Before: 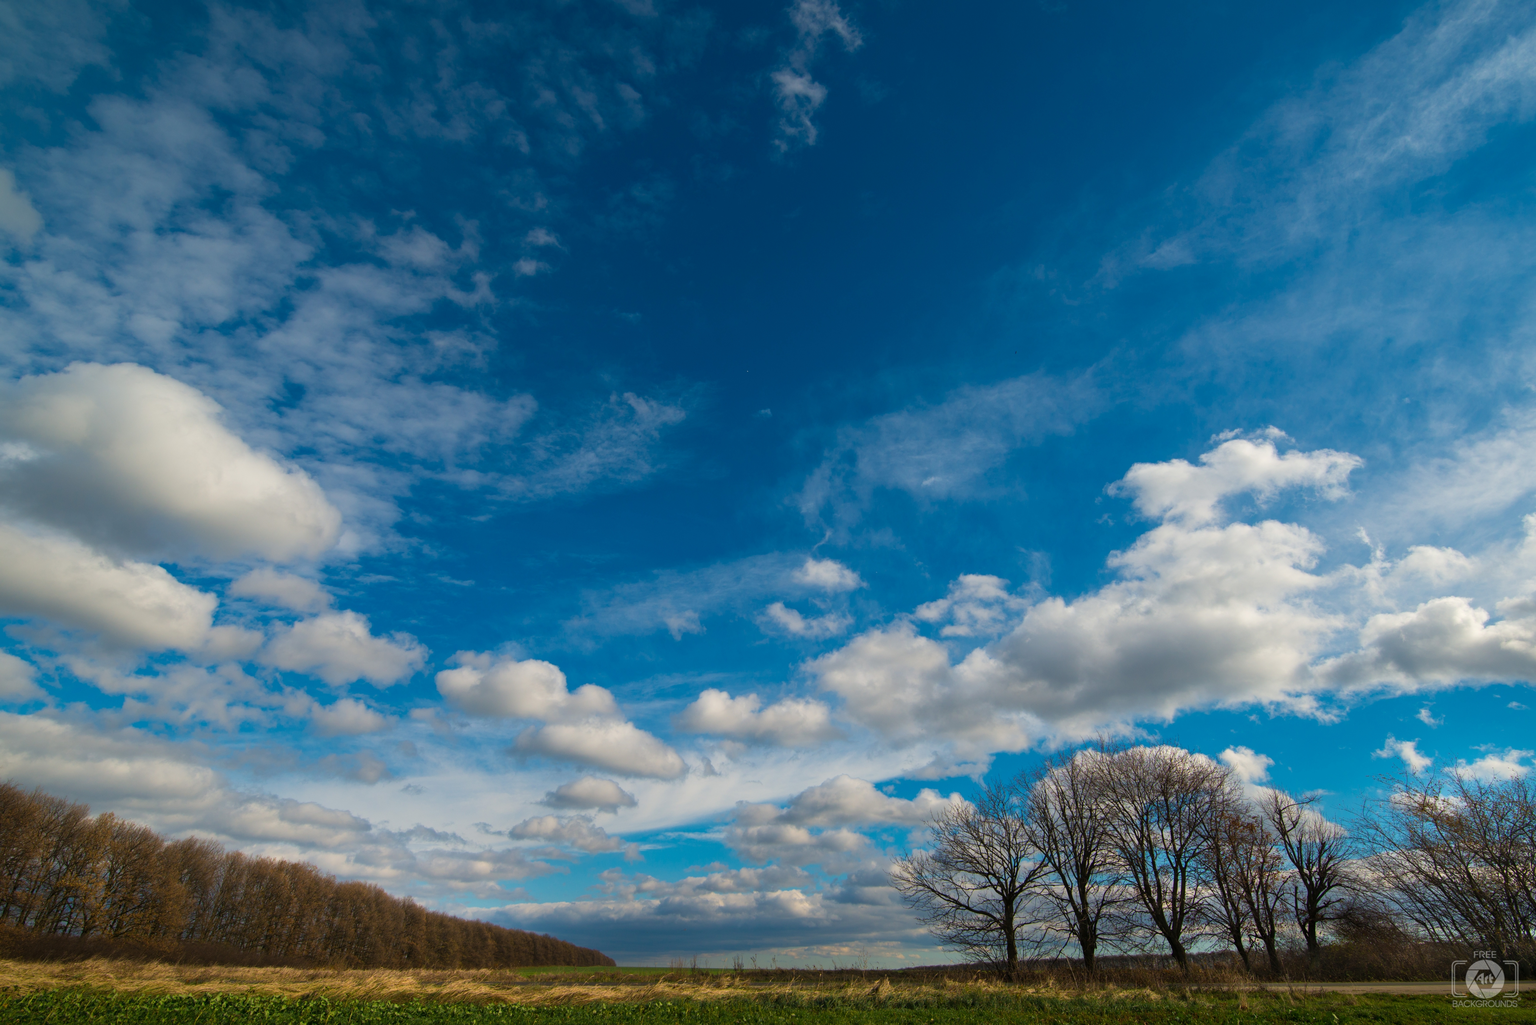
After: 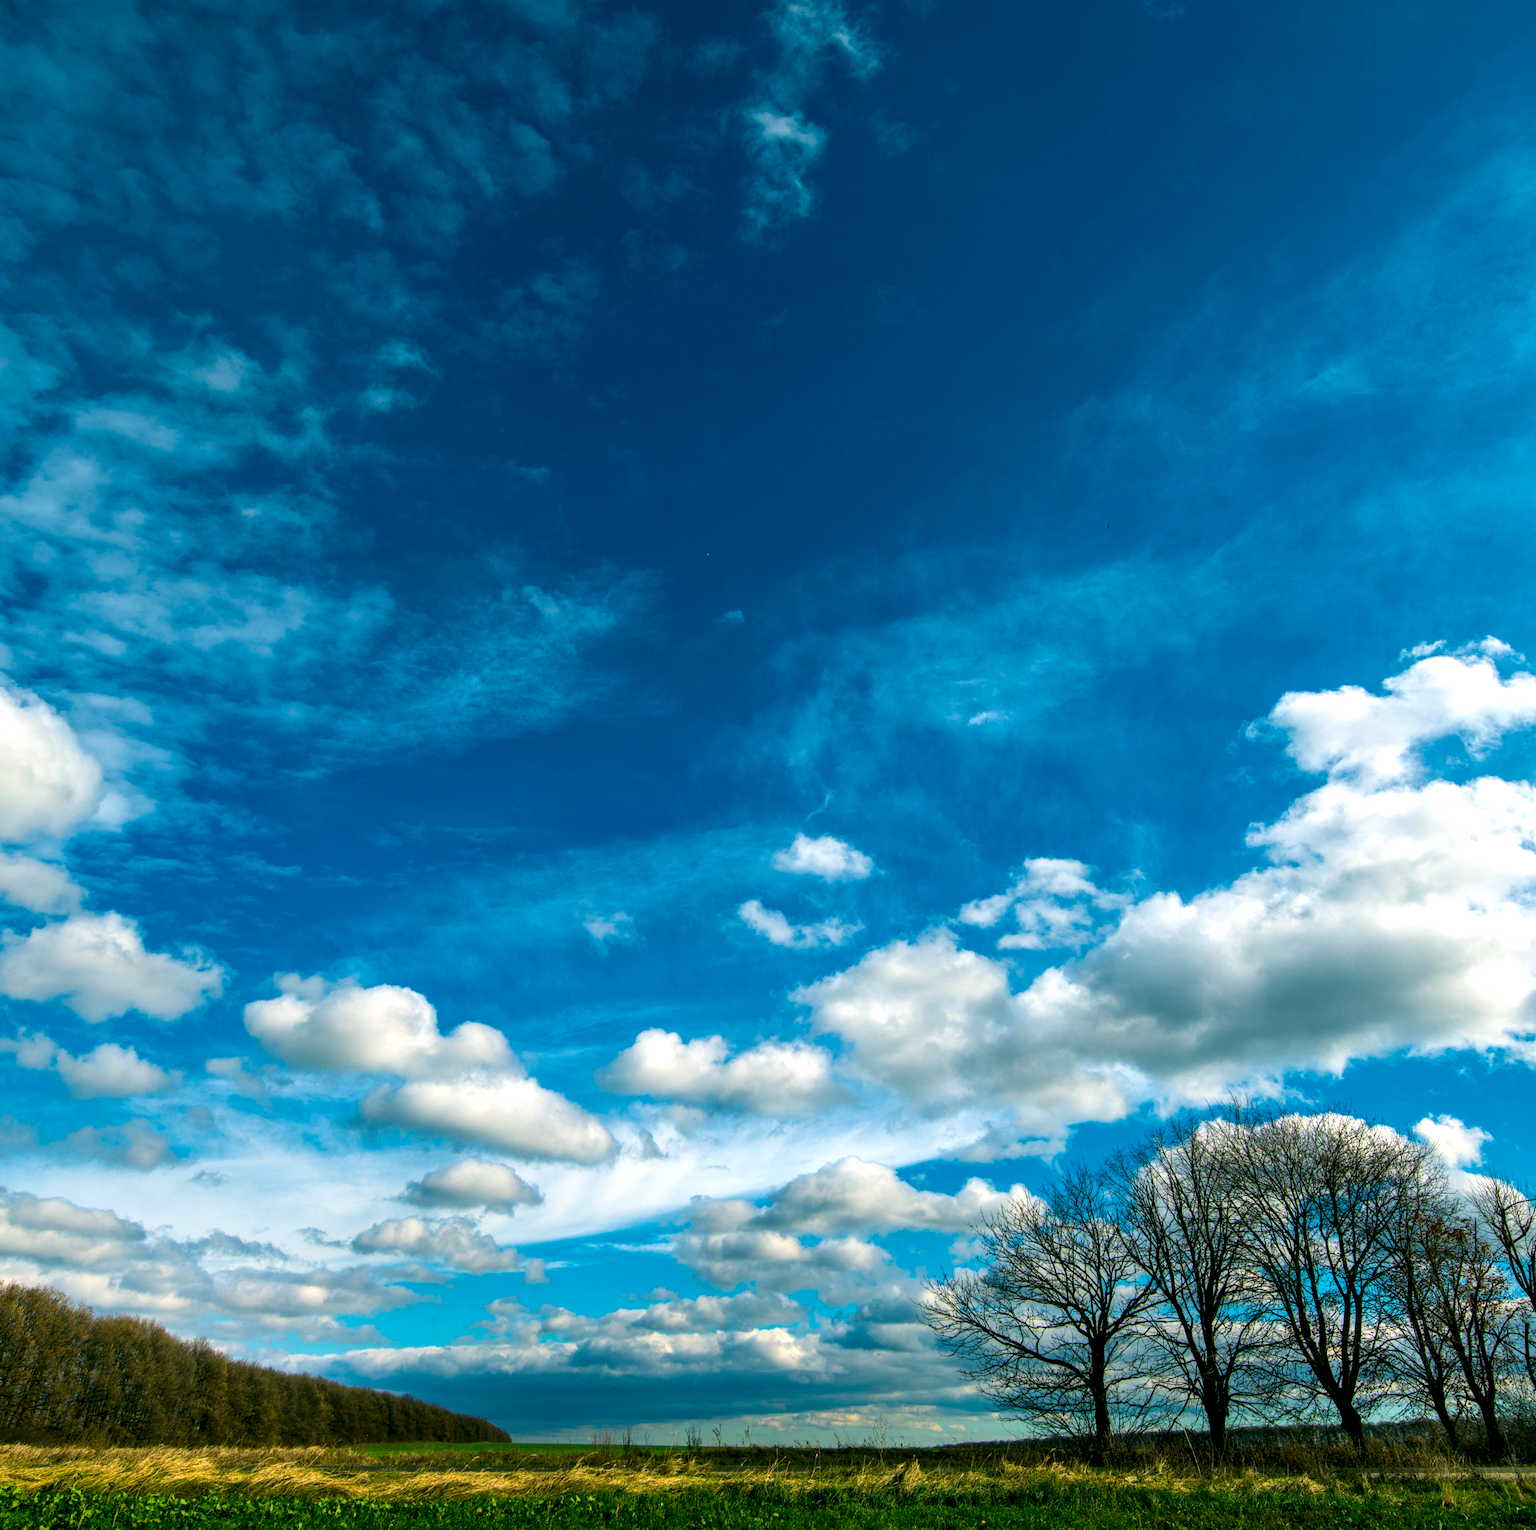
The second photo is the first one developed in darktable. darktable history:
crop and rotate: left 17.825%, right 15.177%
local contrast: highlights 60%, shadows 61%, detail 160%
color balance rgb: power › chroma 2.161%, power › hue 166.88°, highlights gain › chroma 1.488%, highlights gain › hue 309.12°, perceptual saturation grading › global saturation 19.96%, perceptual brilliance grading › highlights 8.327%, perceptual brilliance grading › mid-tones 3.285%, perceptual brilliance grading › shadows 2.476%, global vibrance 25.028%
